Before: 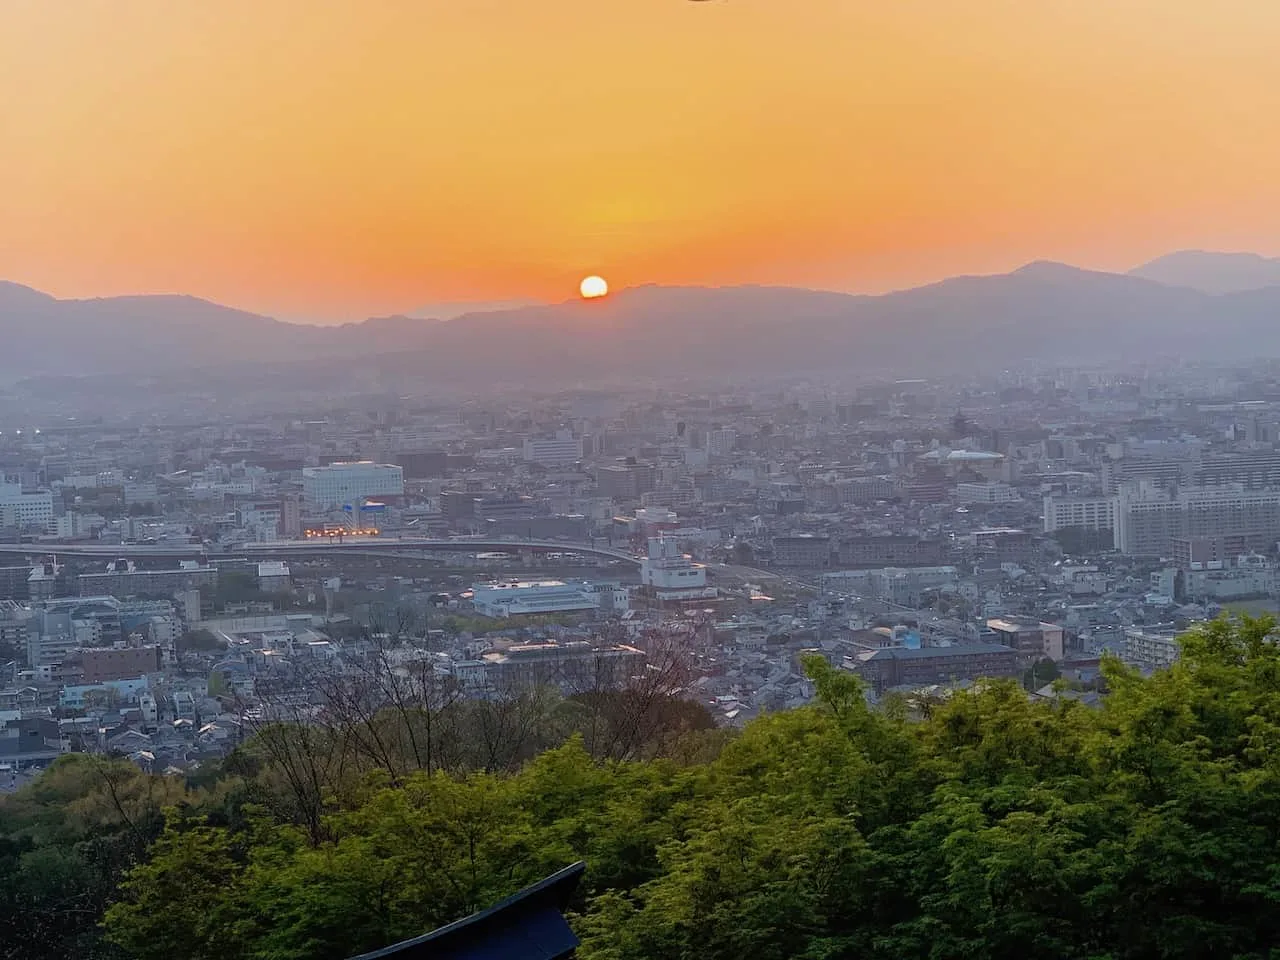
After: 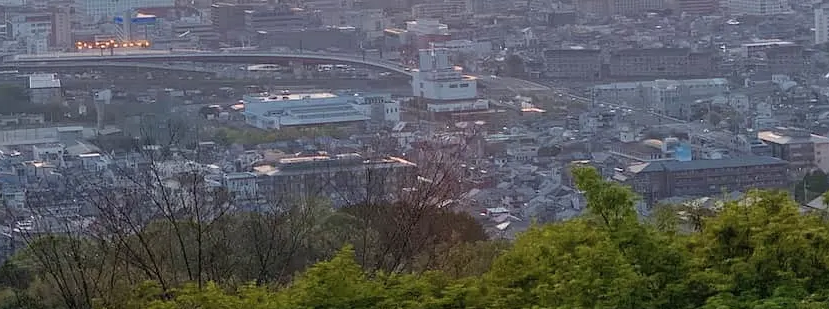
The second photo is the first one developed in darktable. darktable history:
contrast brightness saturation: saturation -0.065
crop: left 17.967%, top 50.929%, right 17.265%, bottom 16.861%
exposure: exposure 0.206 EV, compensate highlight preservation false
